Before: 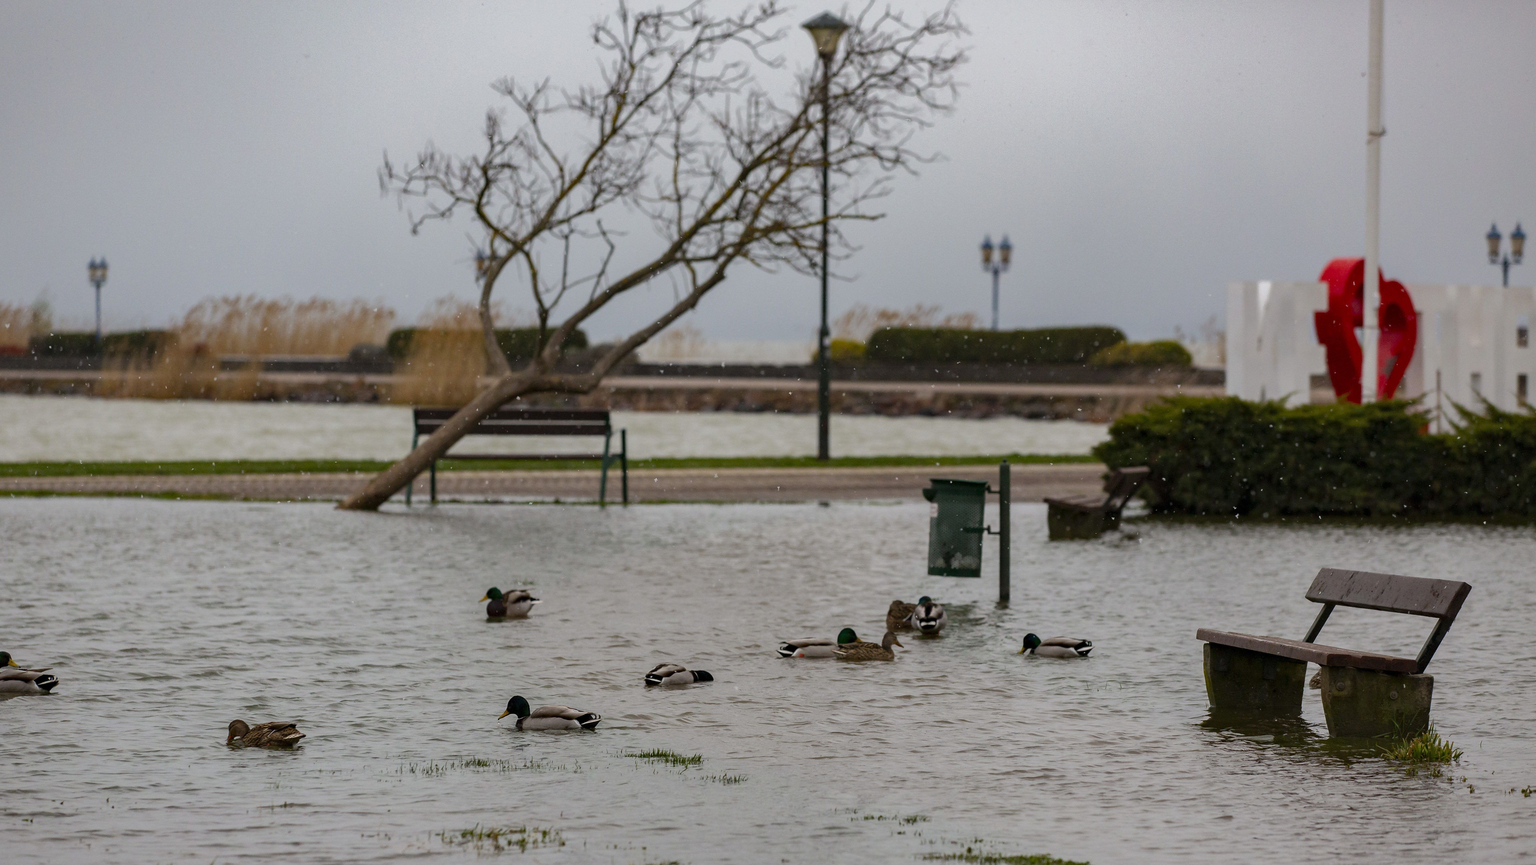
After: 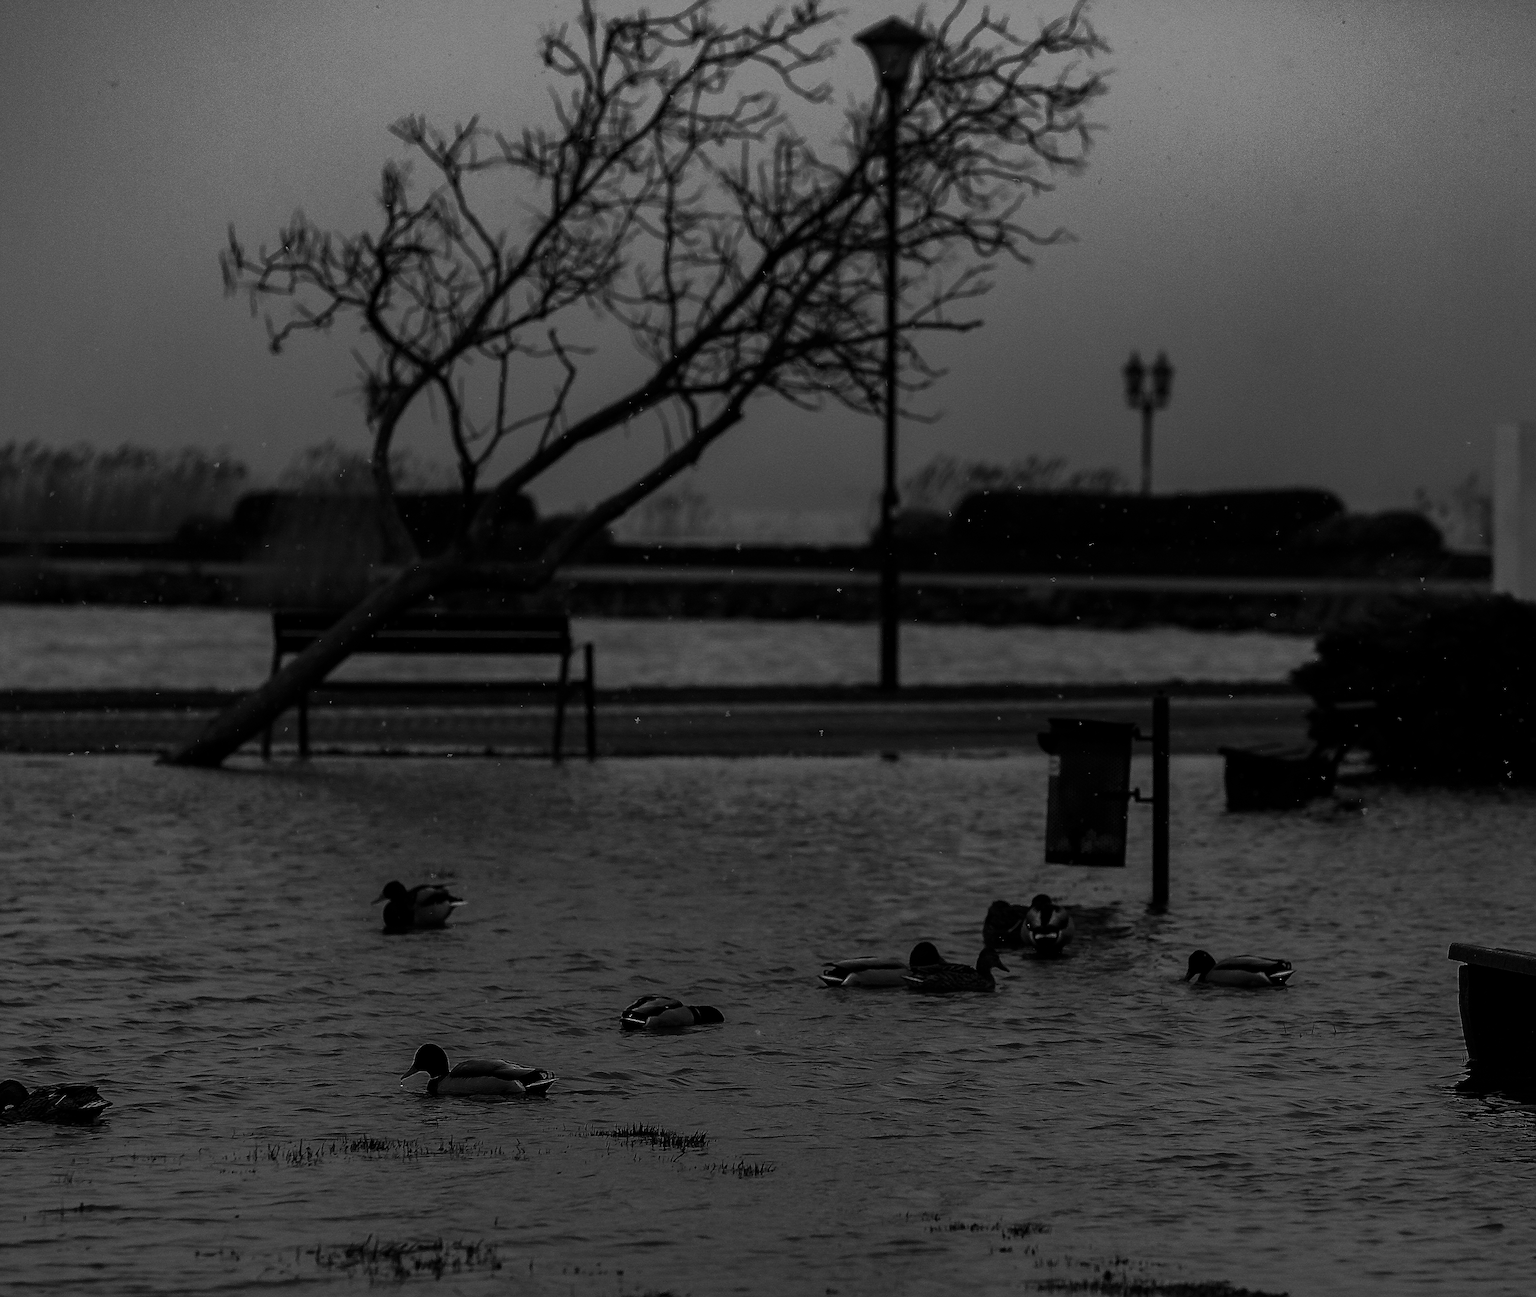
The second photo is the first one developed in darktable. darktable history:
sharpen: on, module defaults
crop and rotate: left 15.055%, right 18.278%
contrast brightness saturation: contrast 0.02, brightness -1, saturation -1
